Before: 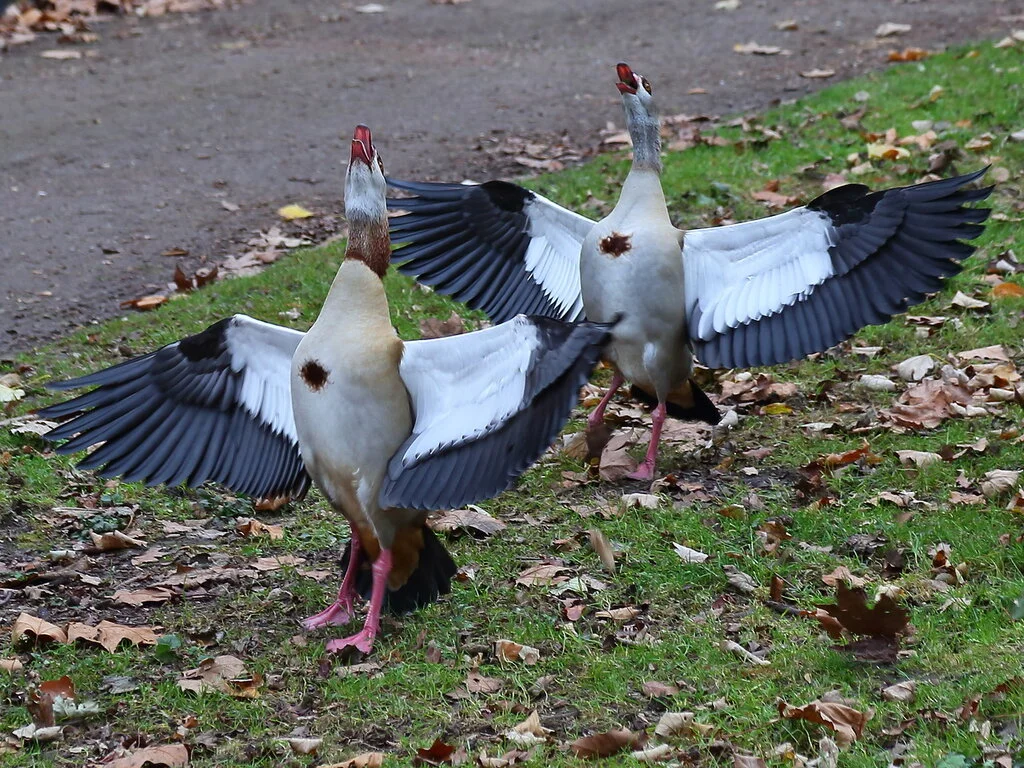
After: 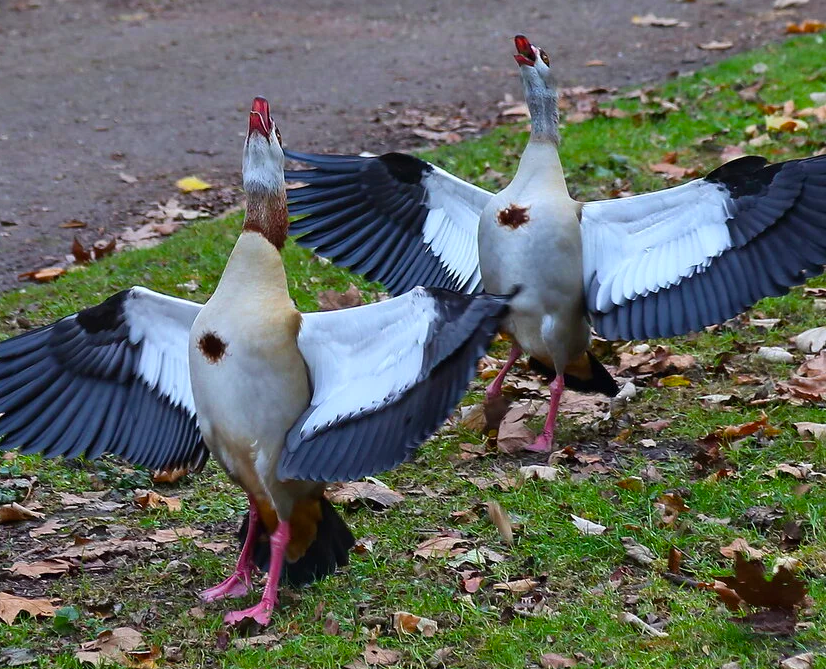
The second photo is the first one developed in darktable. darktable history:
crop: left 10%, top 3.663%, right 9.242%, bottom 9.194%
color balance rgb: perceptual saturation grading › global saturation 24.888%, global vibrance 20%
